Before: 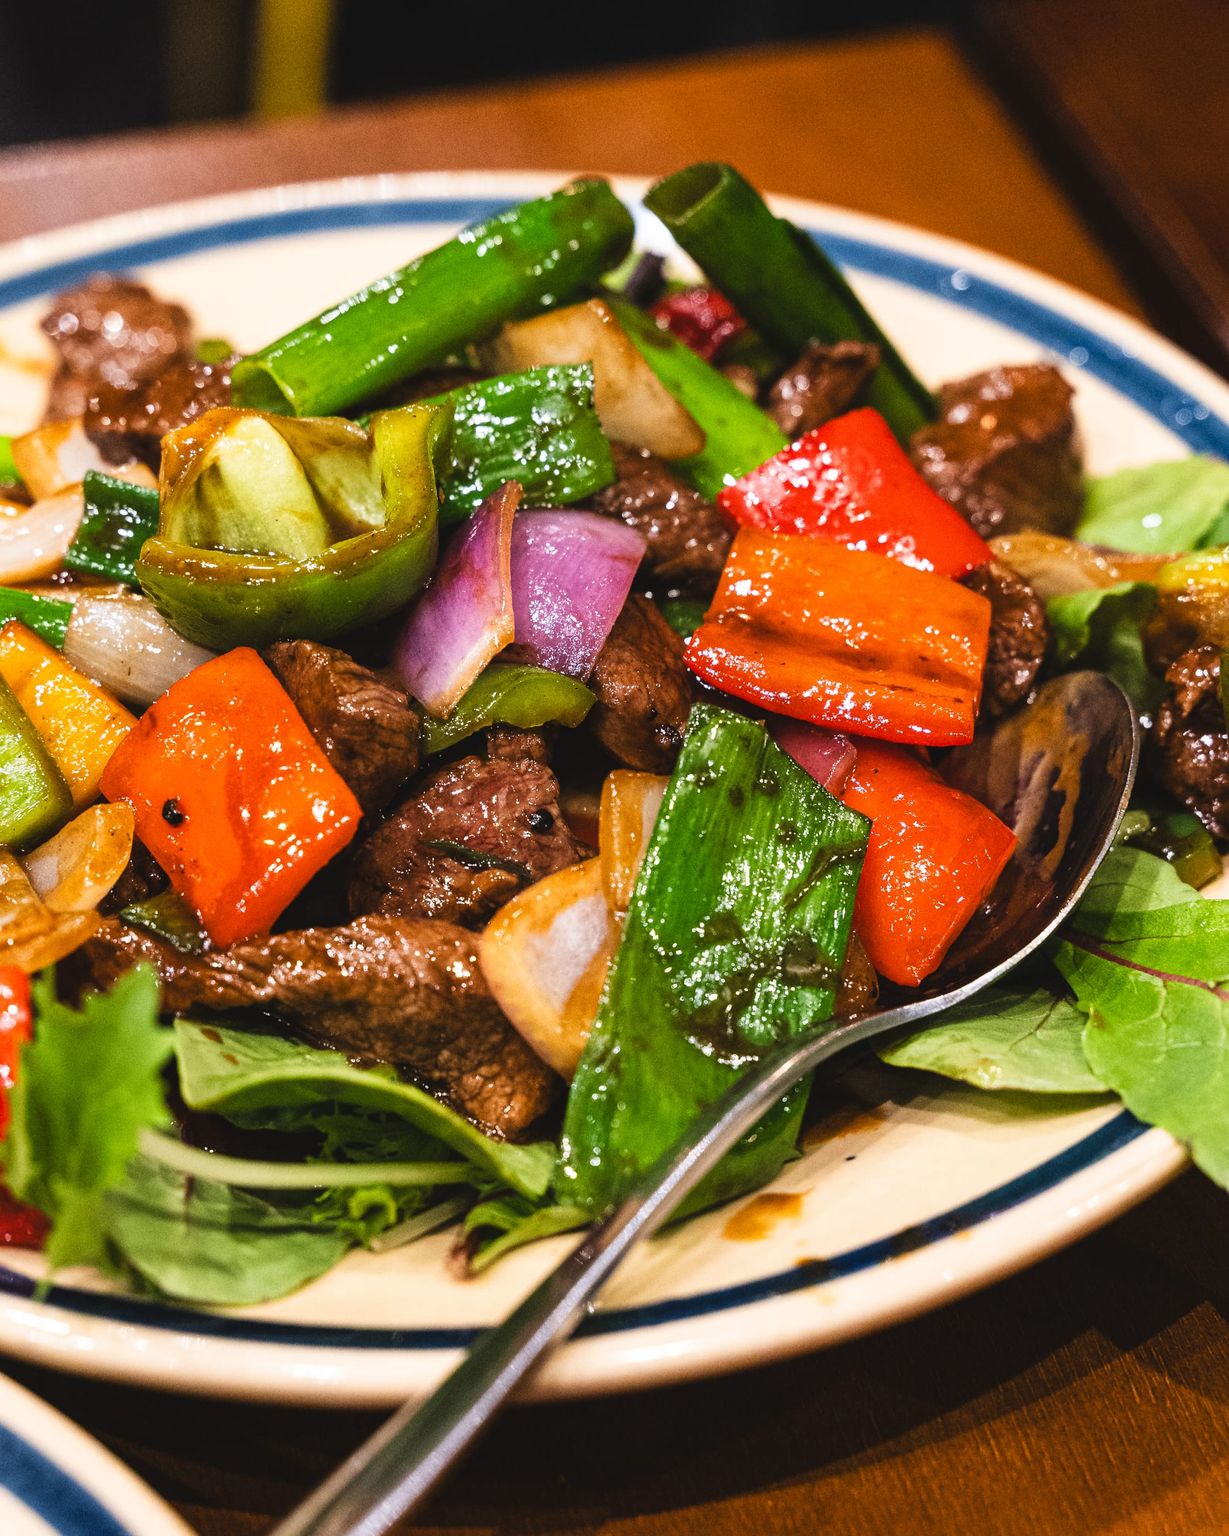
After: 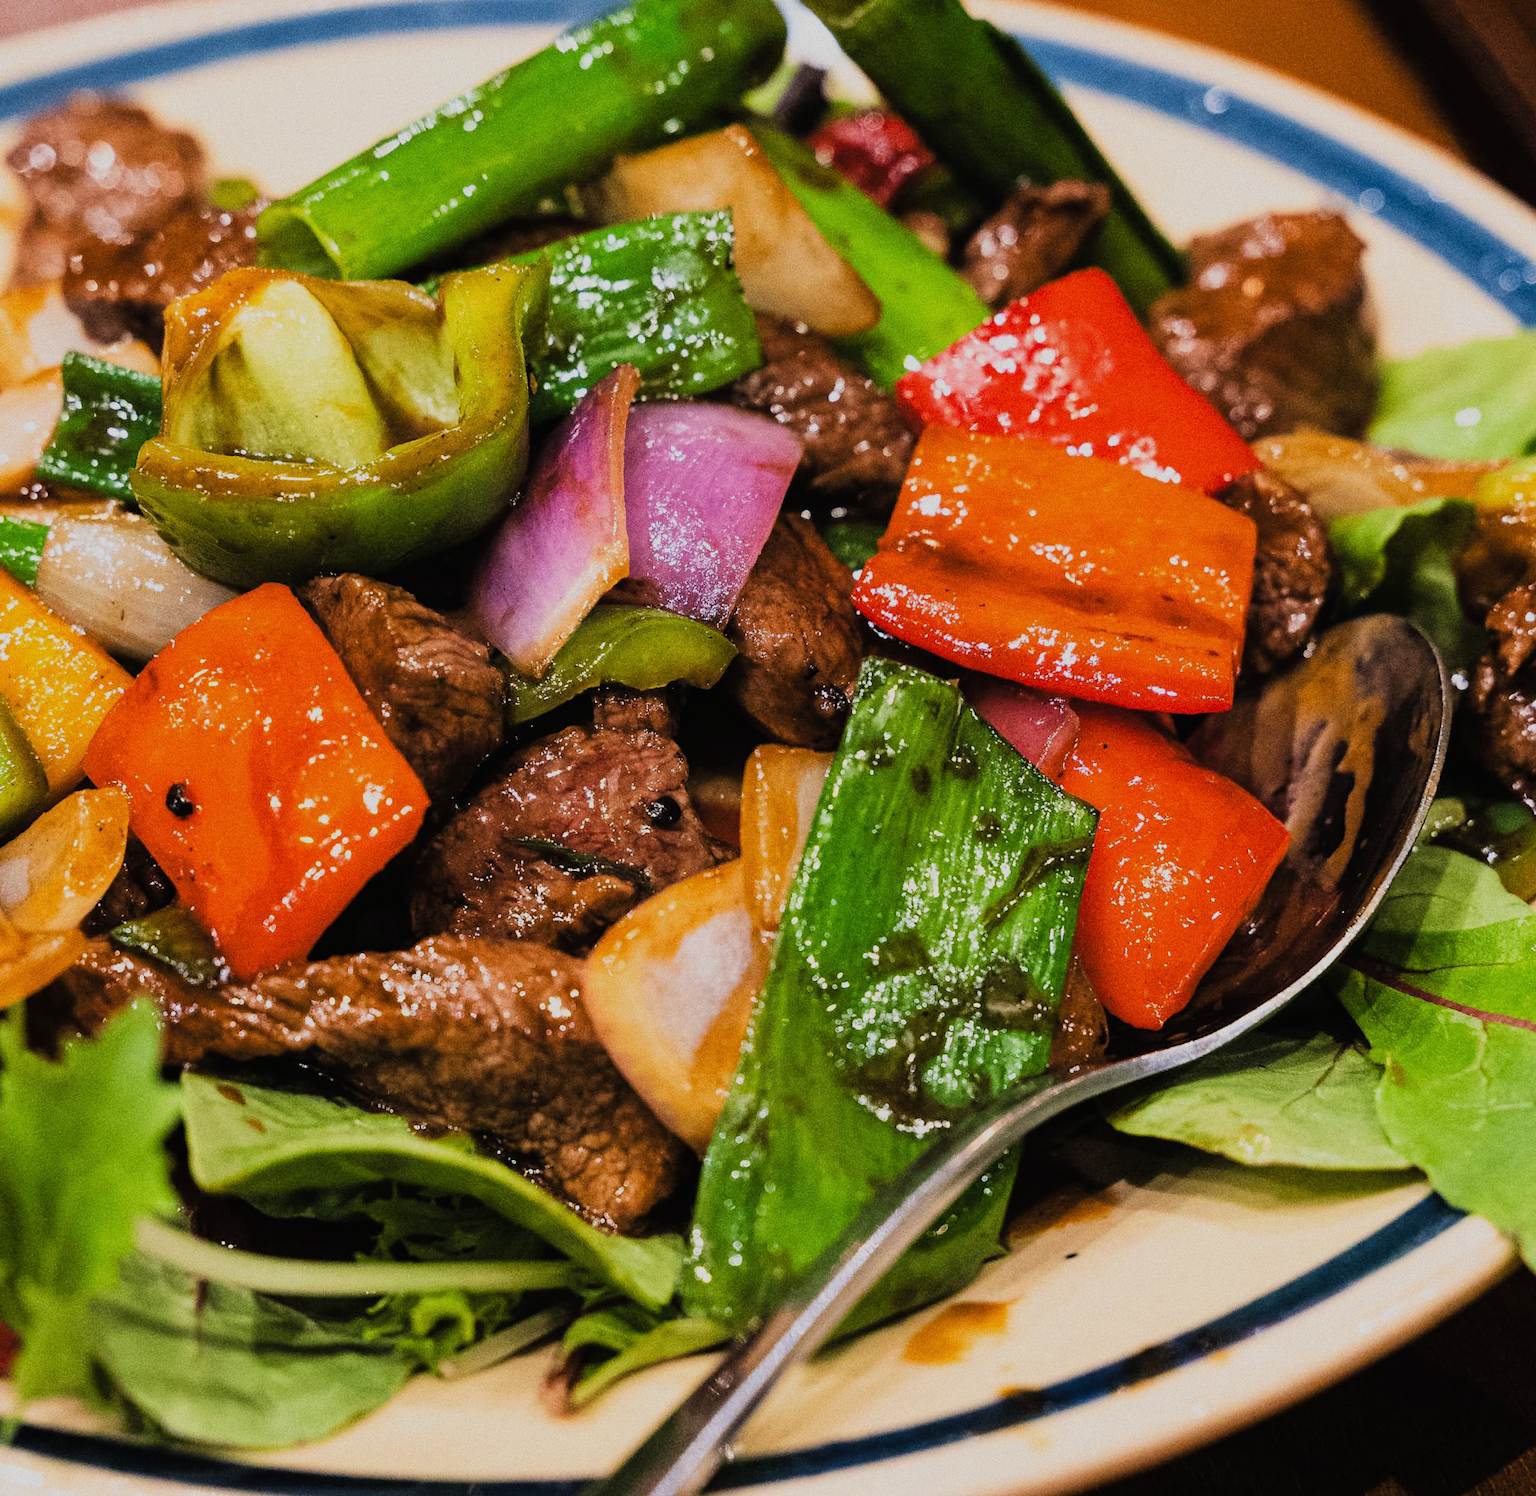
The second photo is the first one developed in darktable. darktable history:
crop and rotate: left 2.991%, top 13.302%, right 1.981%, bottom 12.636%
grain: coarseness 0.47 ISO
filmic rgb: black relative exposure -7.65 EV, white relative exposure 4.56 EV, hardness 3.61, color science v6 (2022)
